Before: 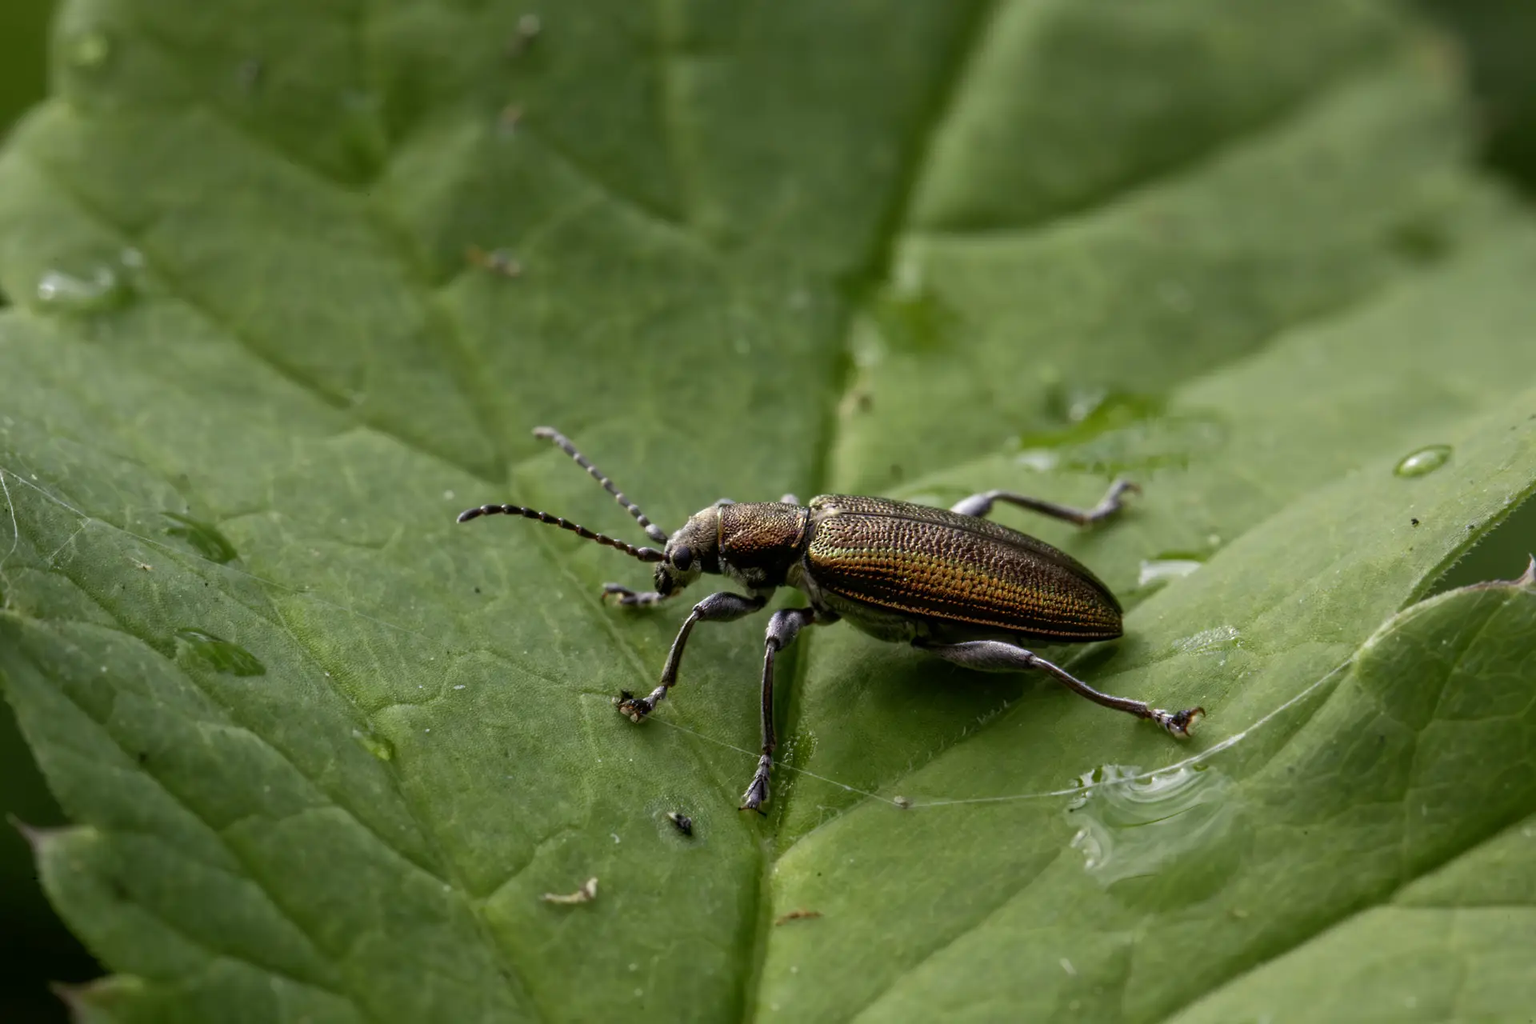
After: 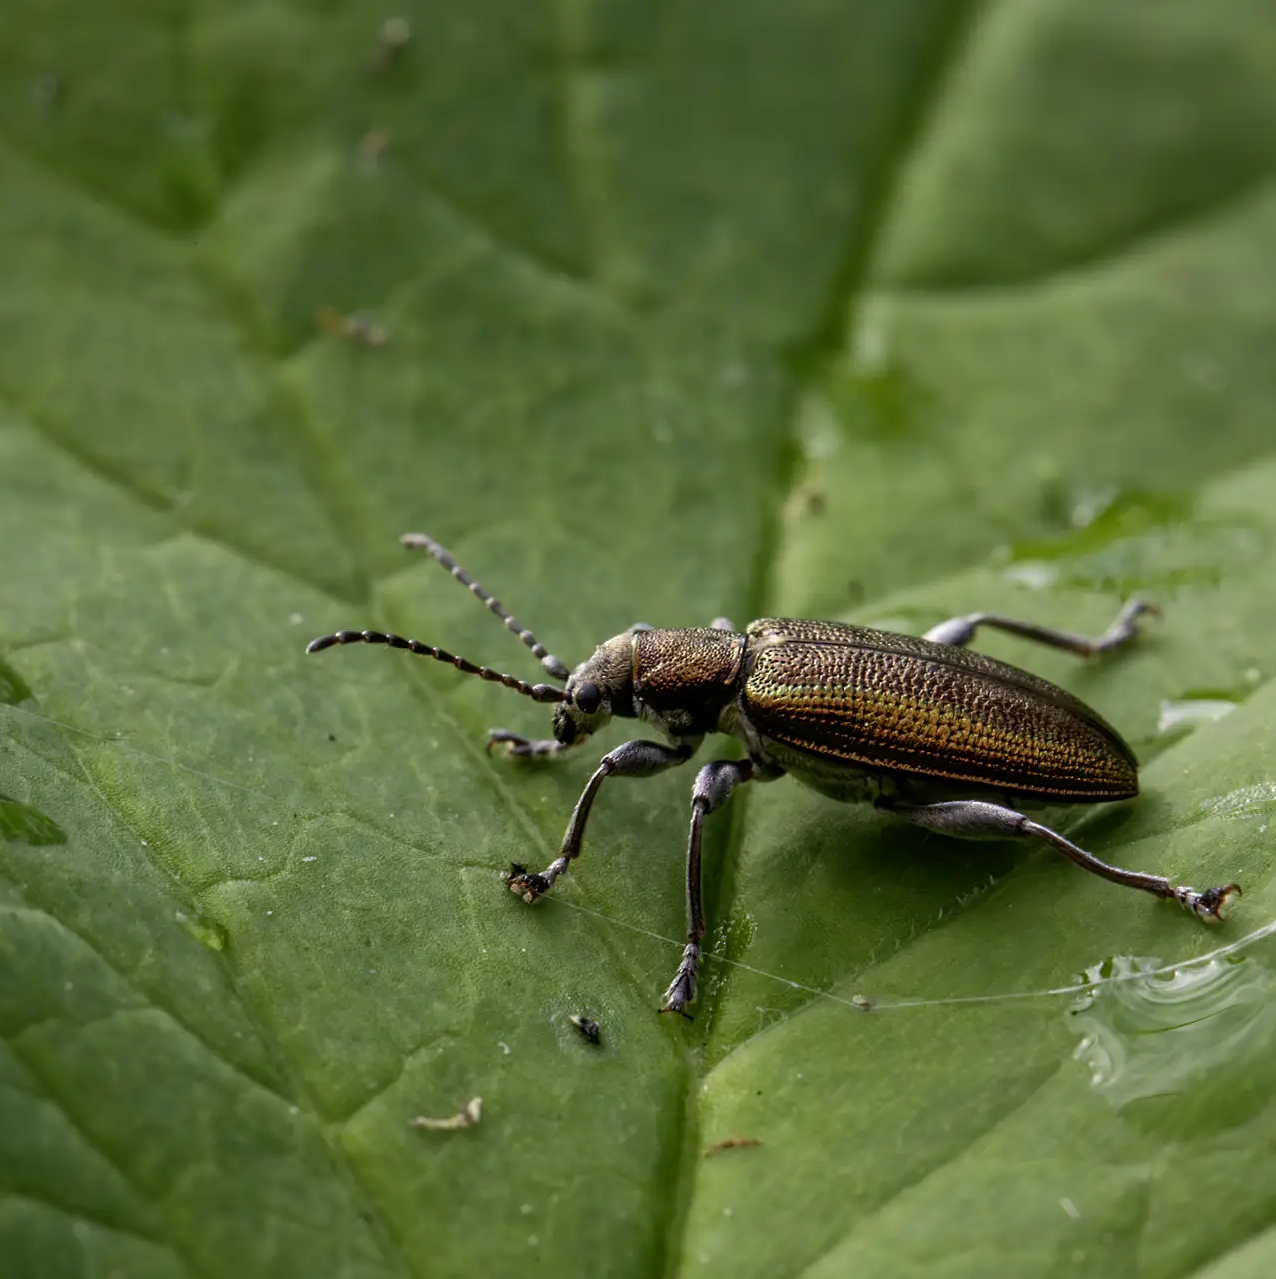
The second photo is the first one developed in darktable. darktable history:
crop and rotate: left 13.813%, right 19.678%
sharpen: amount 0.204
